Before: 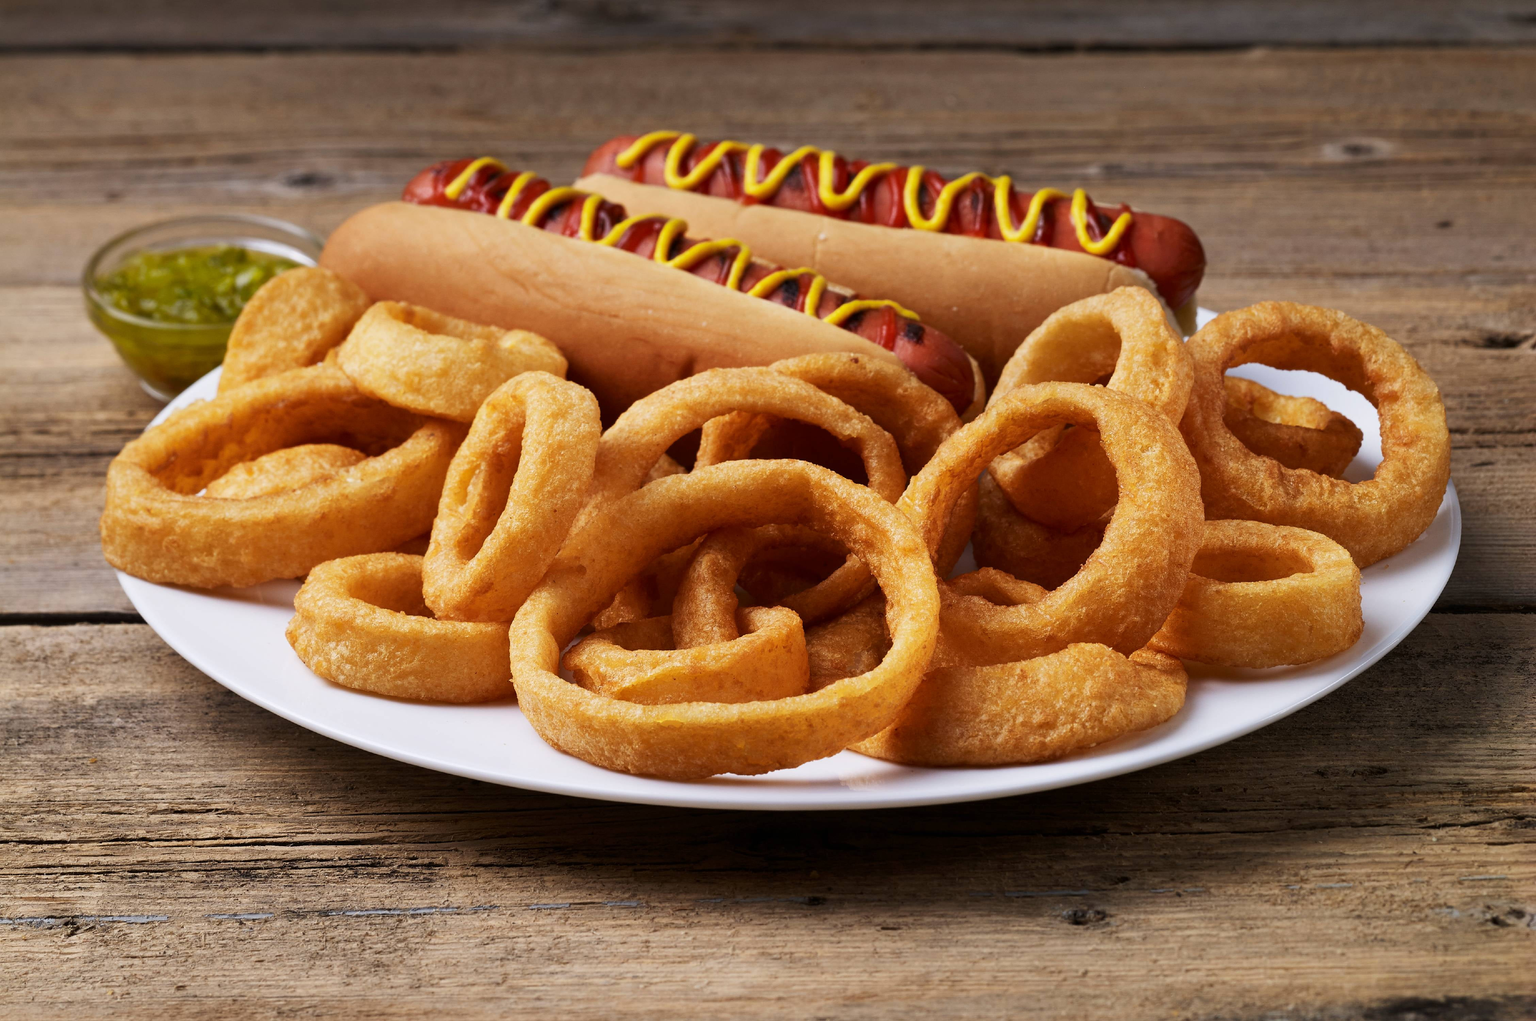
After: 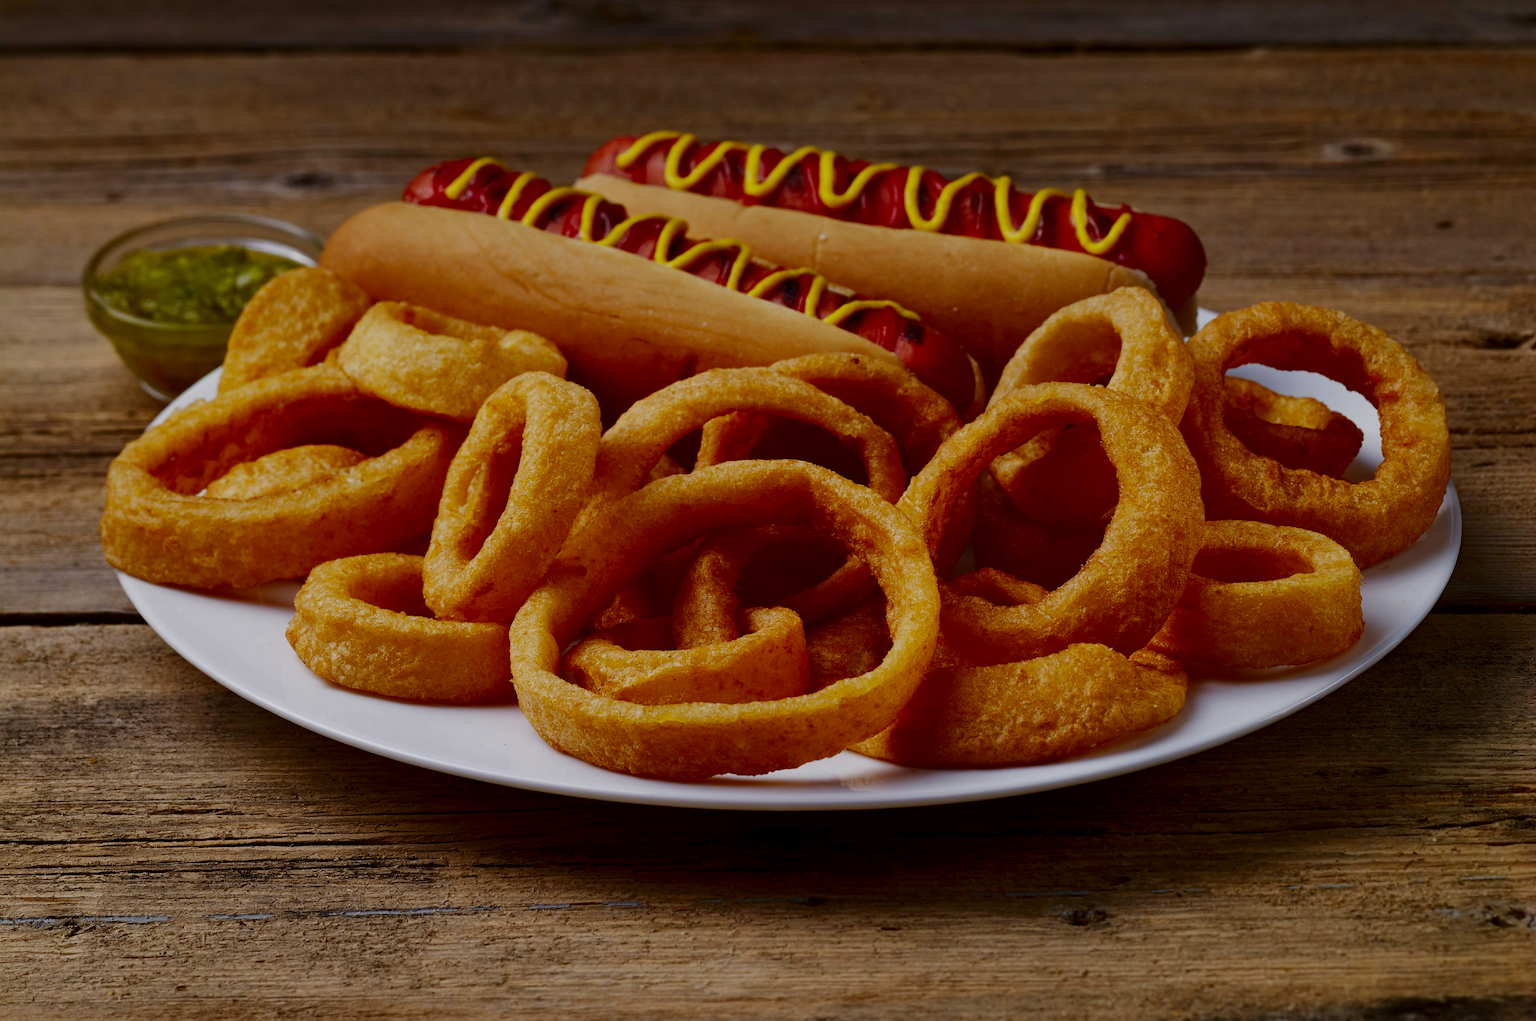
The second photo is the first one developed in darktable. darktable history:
contrast brightness saturation: contrast 0.1, brightness -0.26, saturation 0.14
haze removal: compatibility mode true, adaptive false
tone equalizer: -8 EV 0.25 EV, -7 EV 0.417 EV, -6 EV 0.417 EV, -5 EV 0.25 EV, -3 EV -0.25 EV, -2 EV -0.417 EV, -1 EV -0.417 EV, +0 EV -0.25 EV, edges refinement/feathering 500, mask exposure compensation -1.57 EV, preserve details guided filter
